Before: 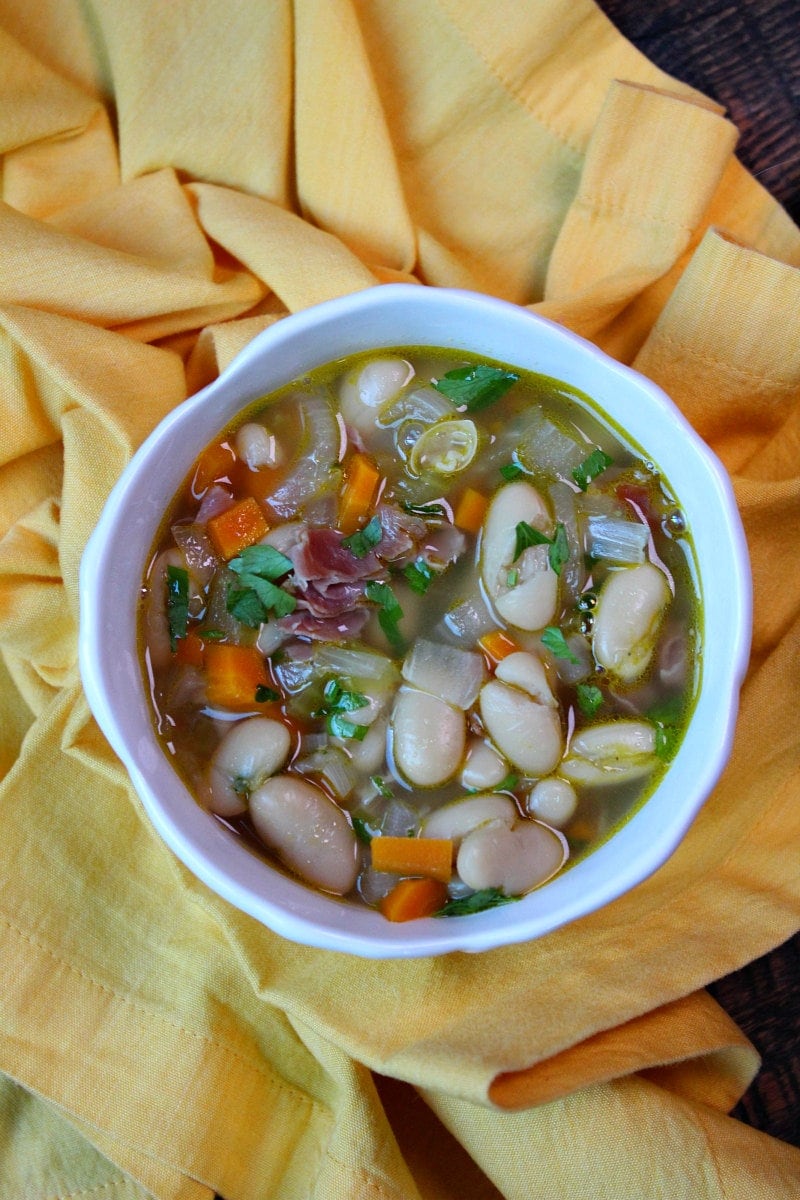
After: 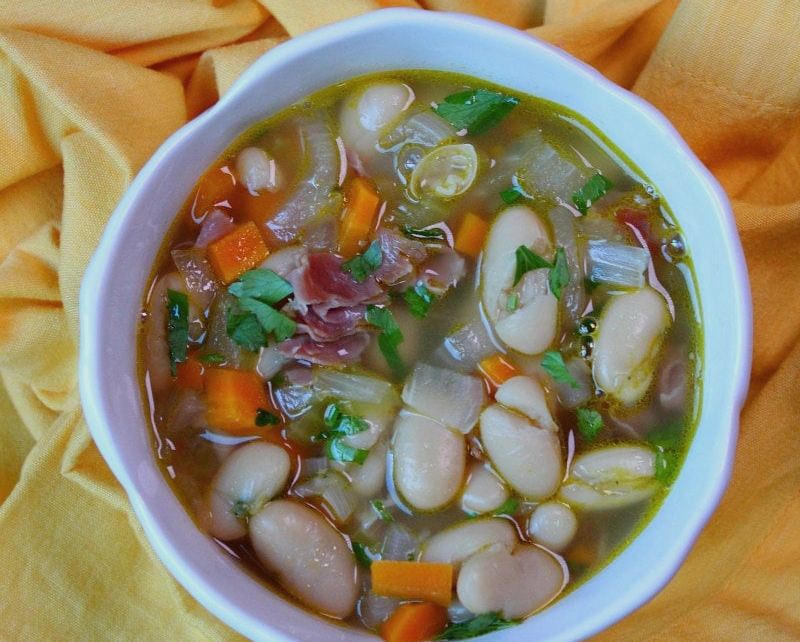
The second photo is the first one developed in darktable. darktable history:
crop and rotate: top 23.043%, bottom 23.437%
rotate and perspective: crop left 0, crop top 0
color balance rgb: perceptual saturation grading › global saturation -0.31%, global vibrance -8%, contrast -13%, saturation formula JzAzBz (2021)
